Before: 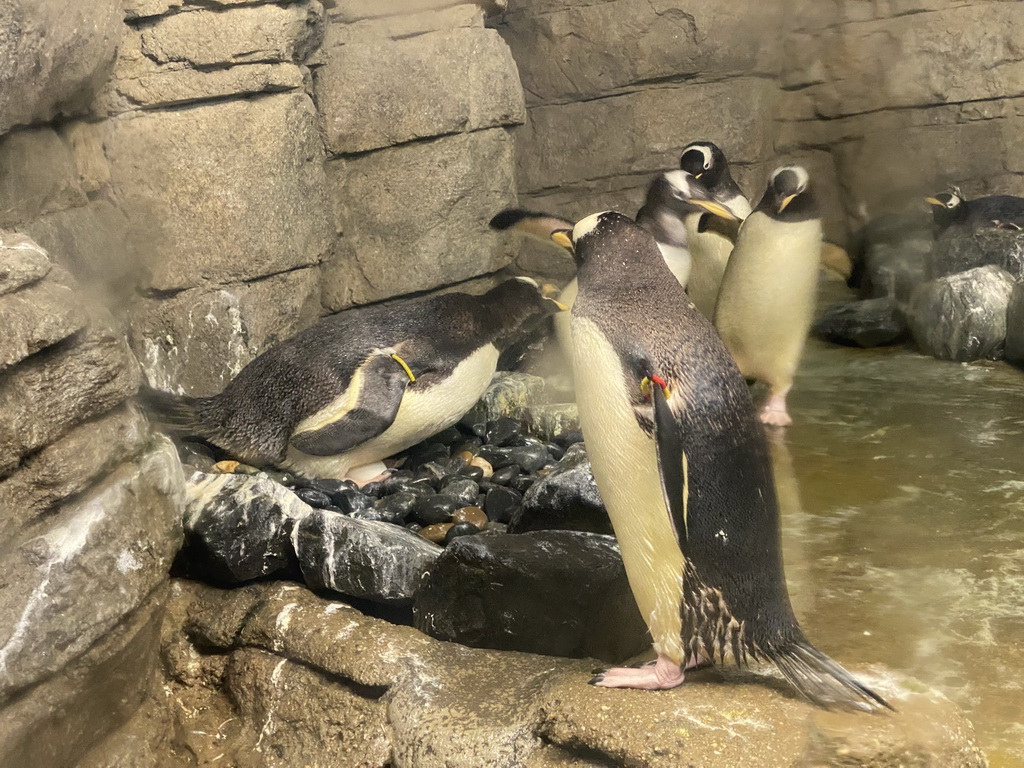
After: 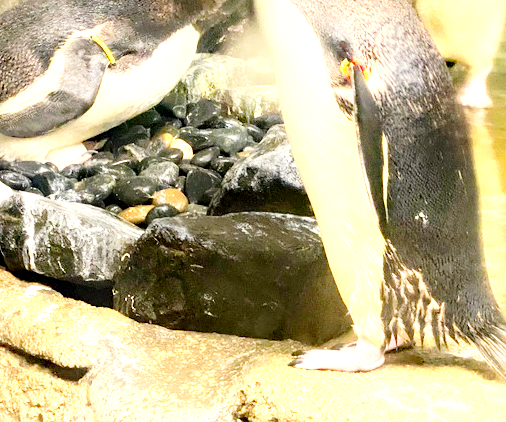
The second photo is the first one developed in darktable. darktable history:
exposure: exposure 0.295 EV, compensate exposure bias true, compensate highlight preservation false
base curve: curves: ch0 [(0, 0) (0.028, 0.03) (0.121, 0.232) (0.46, 0.748) (0.859, 0.968) (1, 1)], fusion 1, preserve colors none
color zones: curves: ch0 [(0.099, 0.624) (0.257, 0.596) (0.384, 0.376) (0.529, 0.492) (0.697, 0.564) (0.768, 0.532) (0.908, 0.644)]; ch1 [(0.112, 0.564) (0.254, 0.612) (0.432, 0.676) (0.592, 0.456) (0.743, 0.684) (0.888, 0.536)]; ch2 [(0.25, 0.5) (0.469, 0.36) (0.75, 0.5)]
crop: left 29.355%, top 41.491%, right 21.201%, bottom 3.516%
